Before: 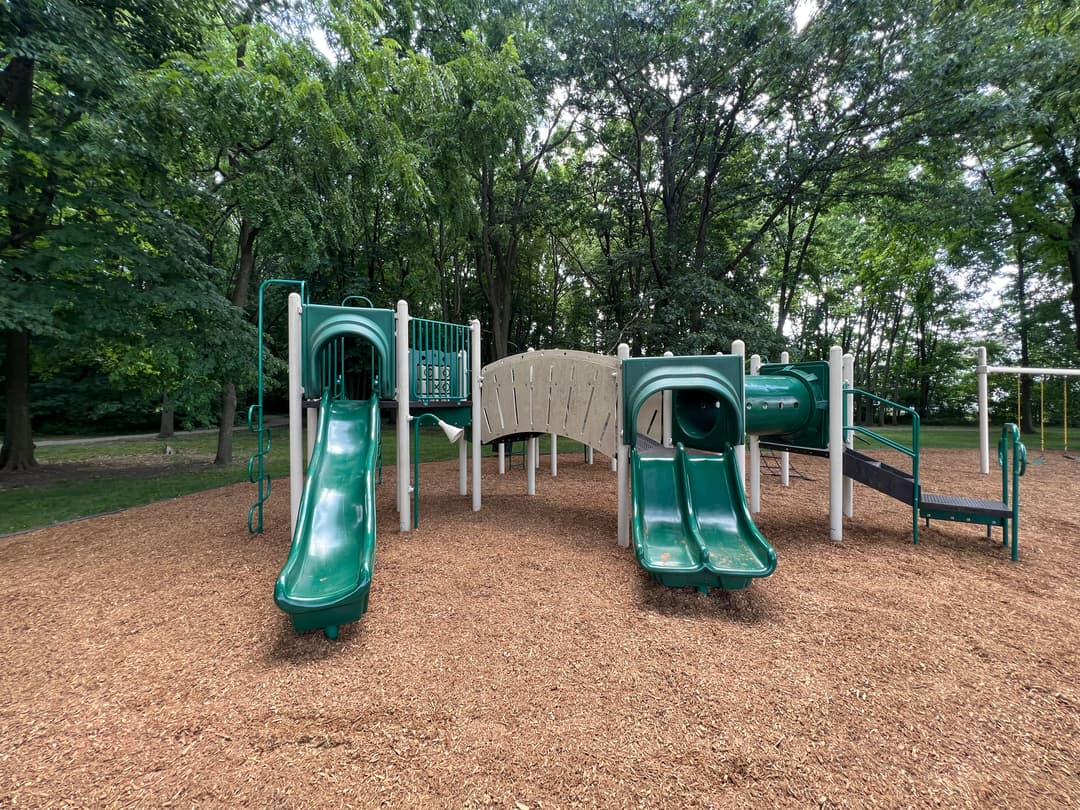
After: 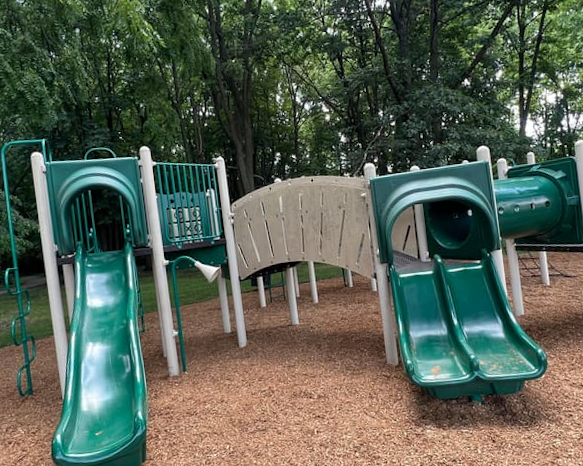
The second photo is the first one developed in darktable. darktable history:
rotate and perspective: rotation -6.83°, automatic cropping off
crop: left 25%, top 25%, right 25%, bottom 25%
